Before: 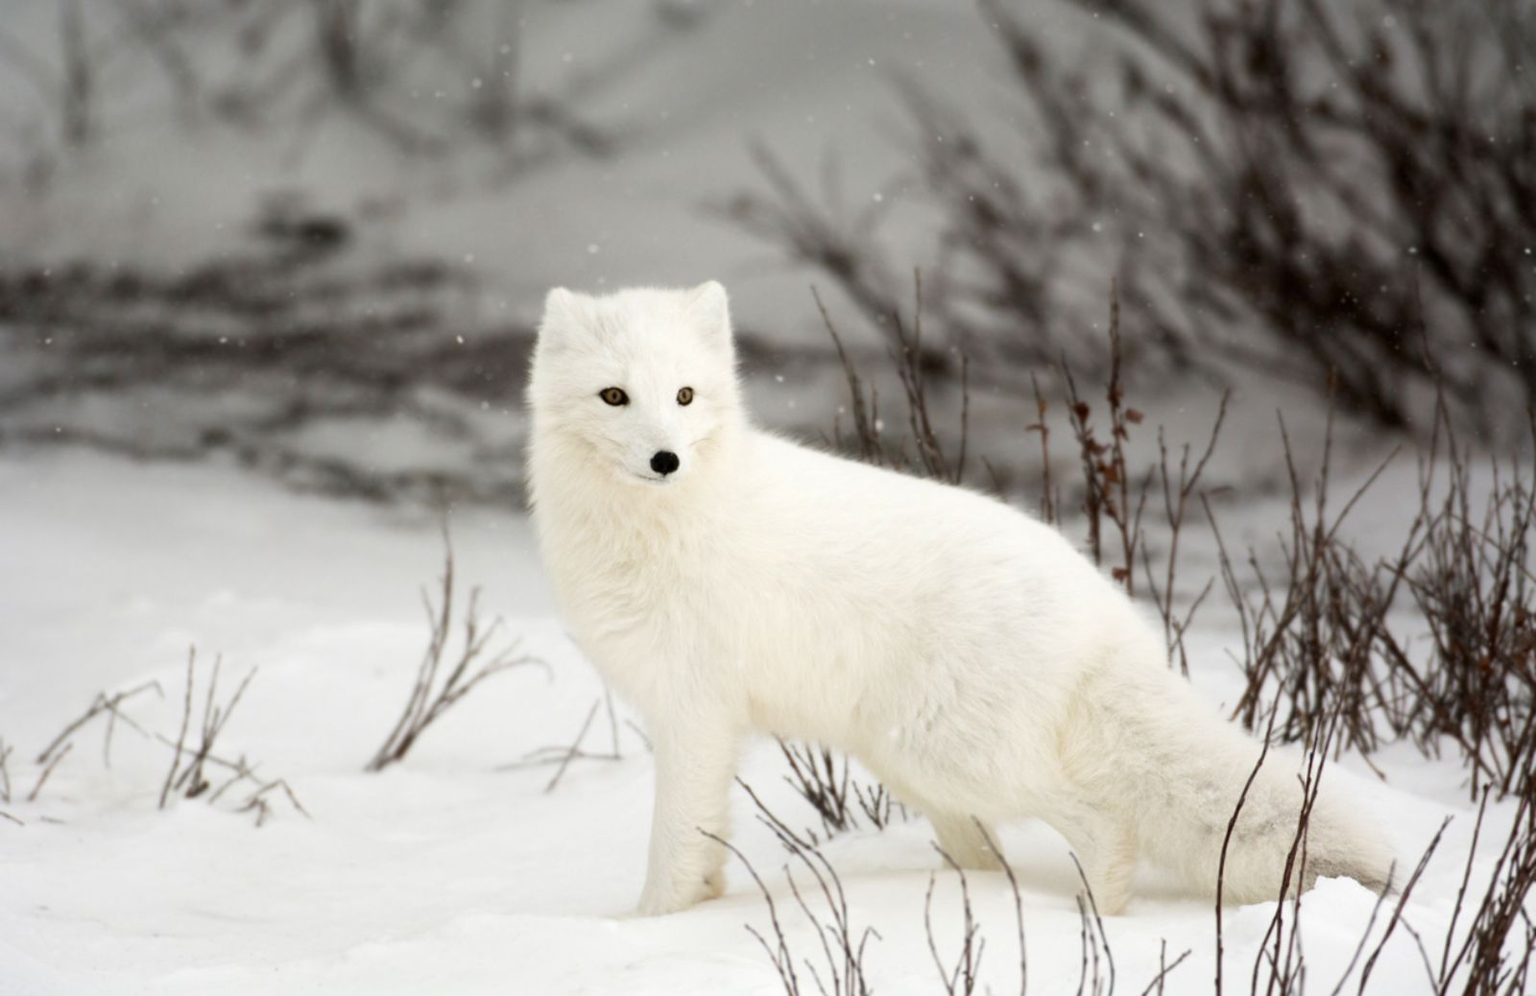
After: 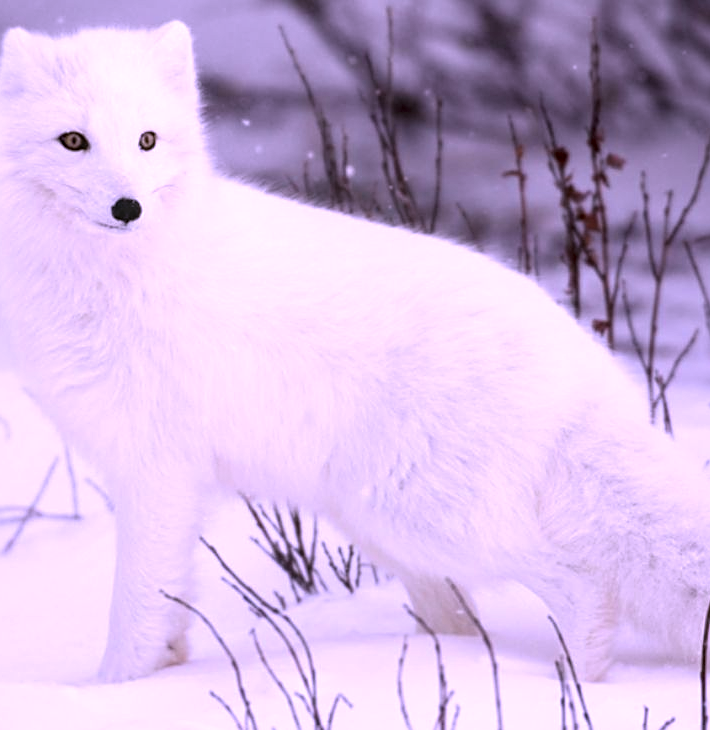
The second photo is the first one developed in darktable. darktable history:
local contrast: on, module defaults
exposure: compensate highlight preservation false
crop: left 35.432%, top 26.233%, right 20.145%, bottom 3.432%
color calibration: output R [1.107, -0.012, -0.003, 0], output B [0, 0, 1.308, 0], illuminant custom, x 0.389, y 0.387, temperature 3838.64 K
sharpen: on, module defaults
